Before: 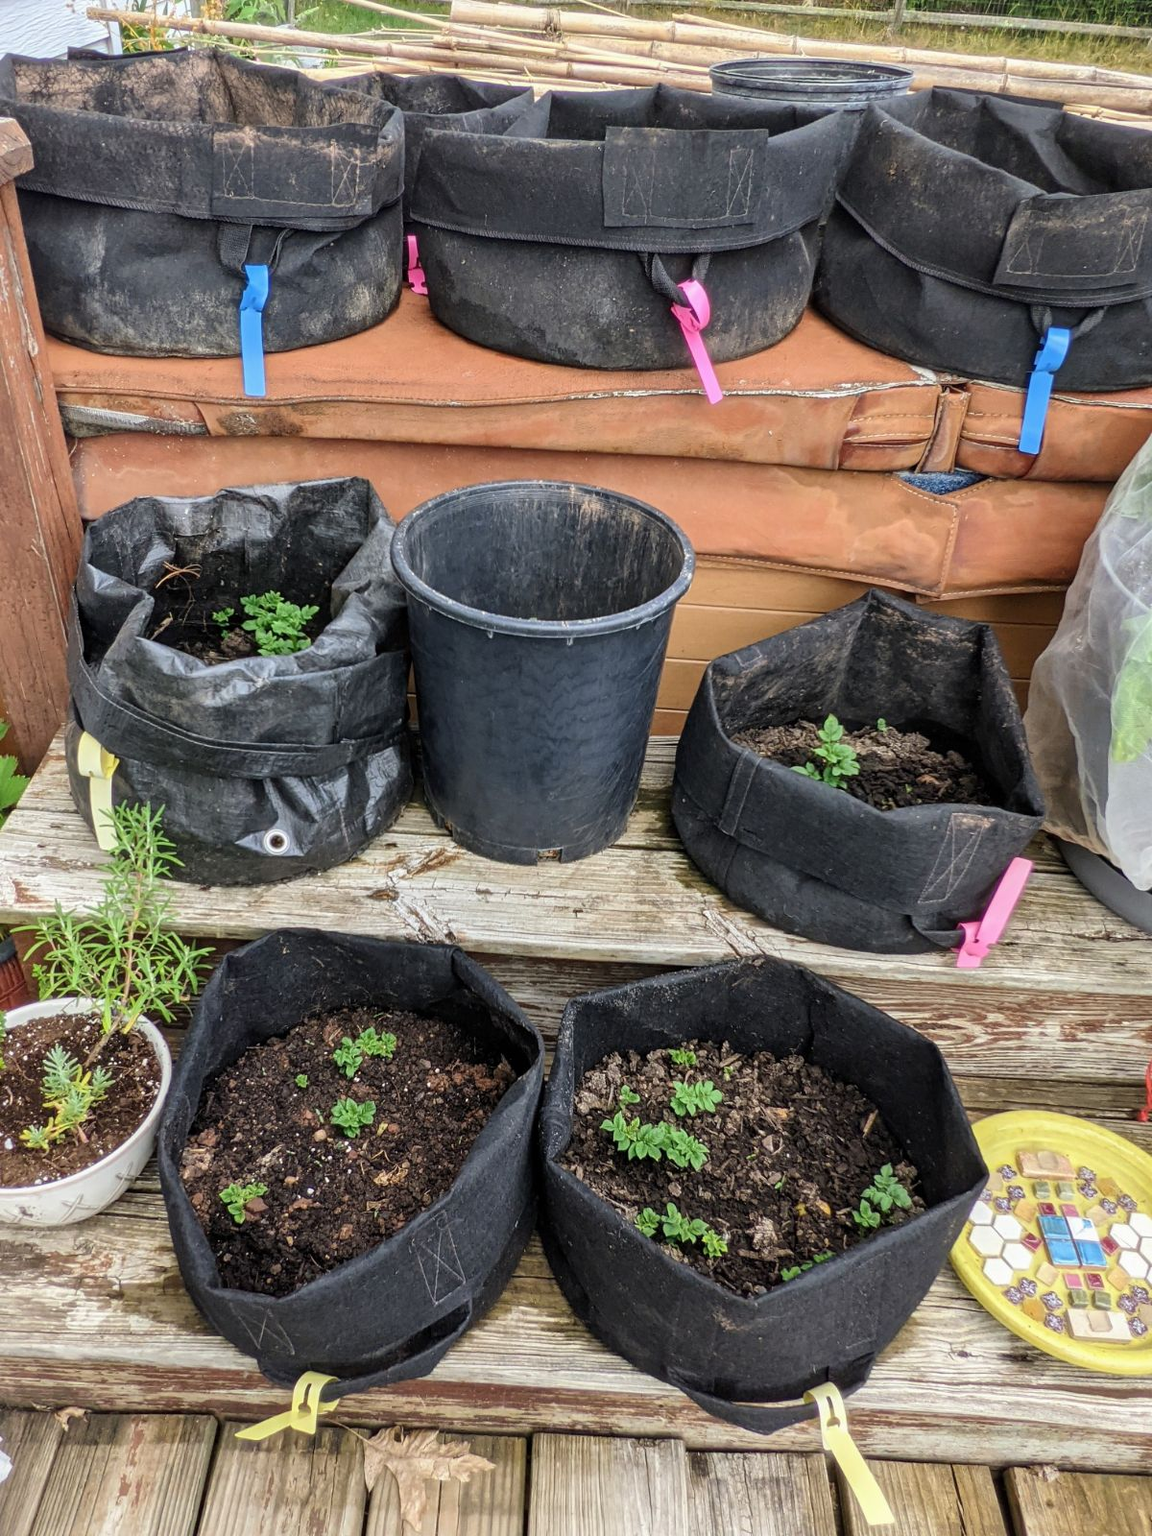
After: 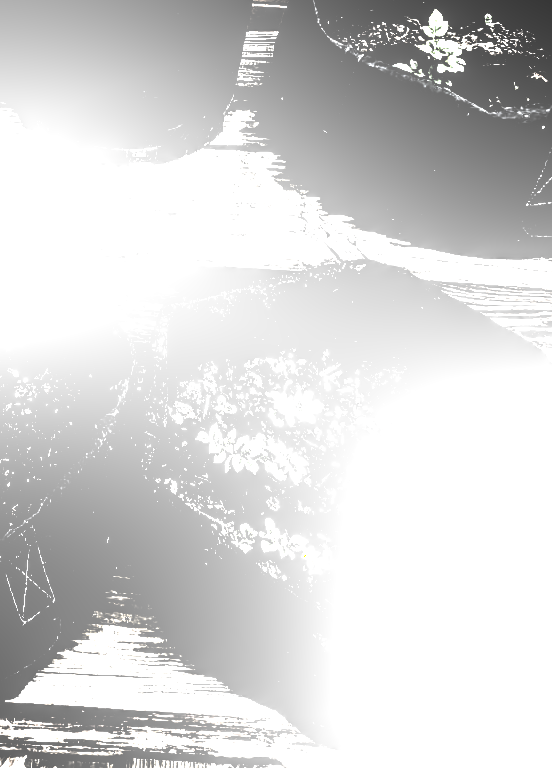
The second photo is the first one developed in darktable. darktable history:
exposure: black level correction 0, exposure 1.746 EV, compensate highlight preservation false
crop: left 35.902%, top 45.976%, right 18.074%, bottom 5.971%
sharpen: radius 1.849, amount 0.406, threshold 1.376
vignetting: fall-off start 97.38%, fall-off radius 77.83%, width/height ratio 1.111, unbound false
levels: levels [0.721, 0.937, 0.997]
contrast brightness saturation: contrast 0.102, saturation -0.286
local contrast: detail 130%
